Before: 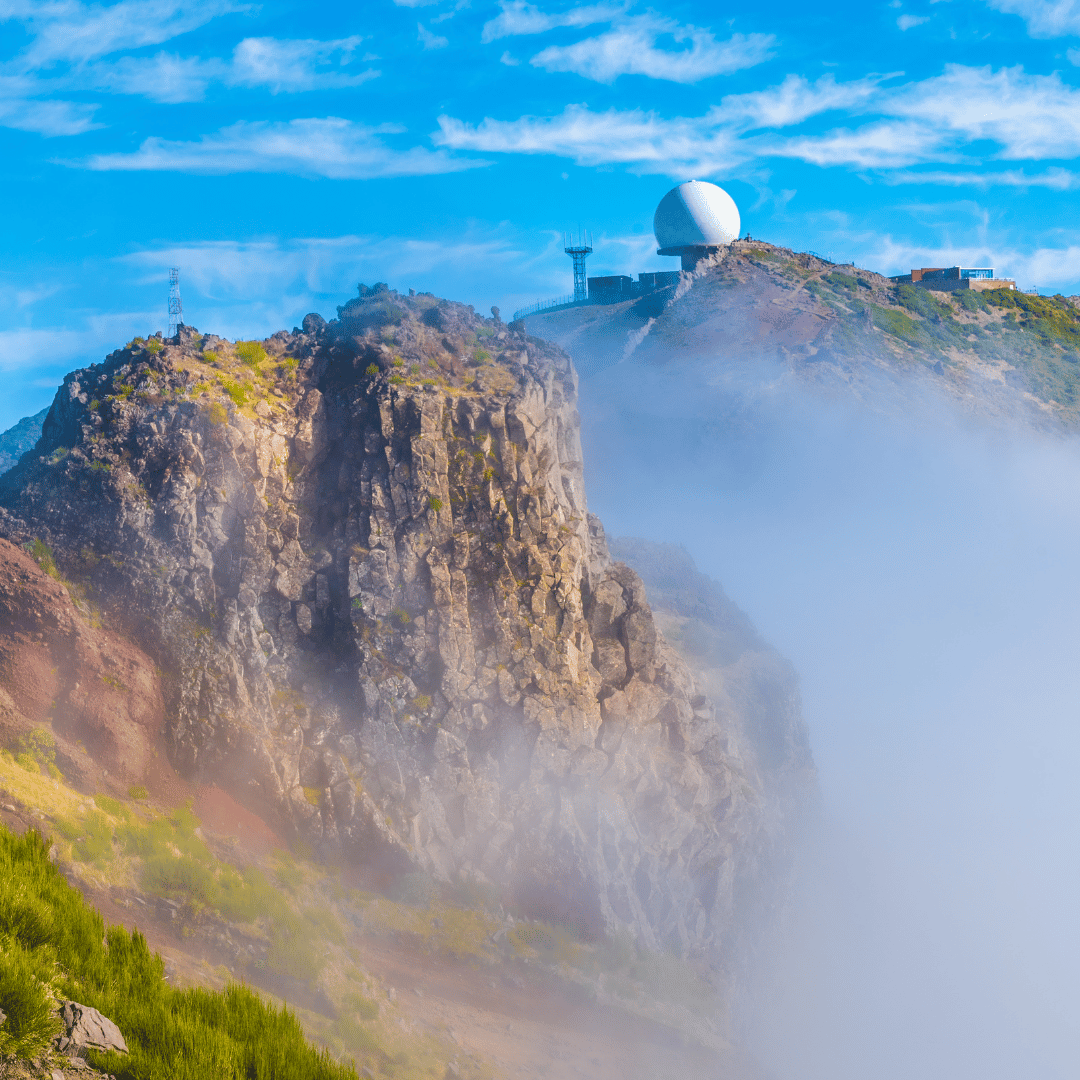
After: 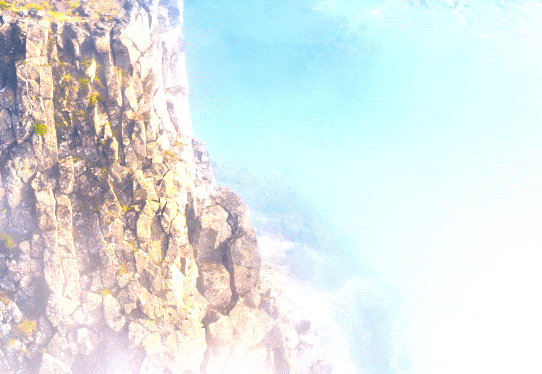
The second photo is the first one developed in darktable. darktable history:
crop: left 36.607%, top 34.735%, right 13.146%, bottom 30.611%
exposure: black level correction 0.001, exposure 1.398 EV, compensate exposure bias true, compensate highlight preservation false
